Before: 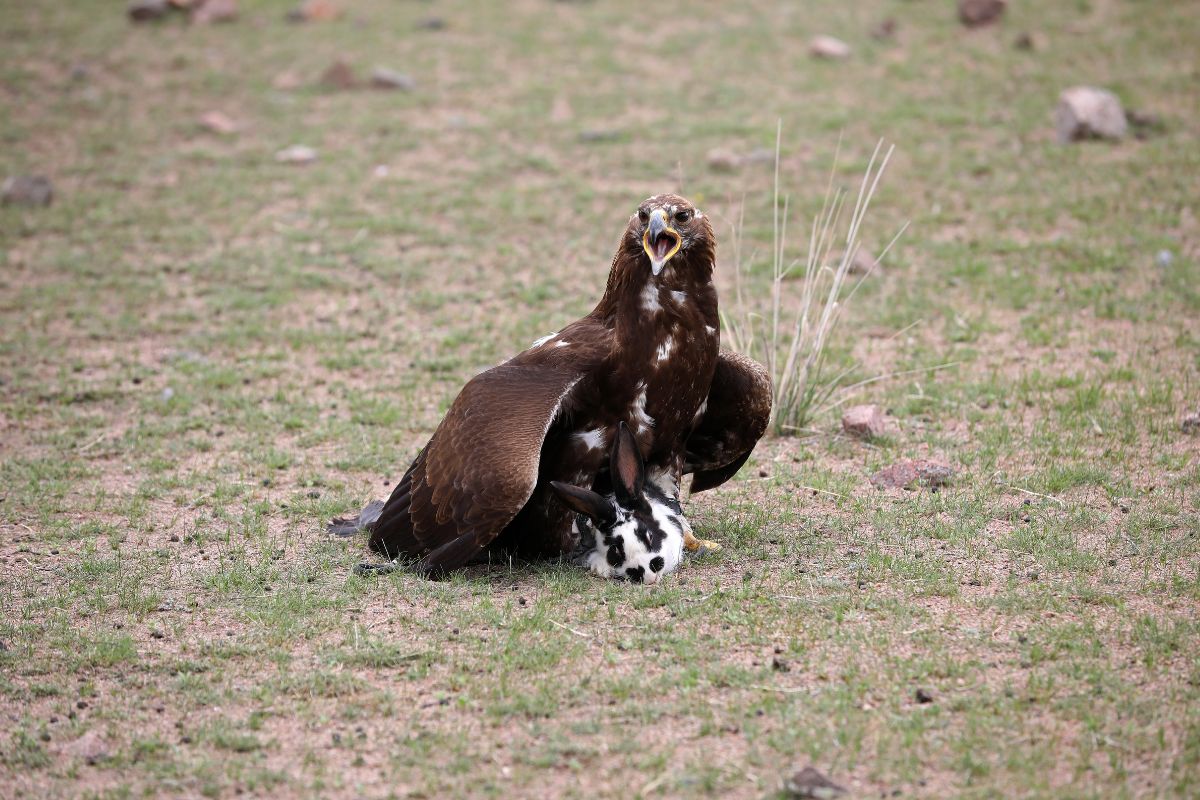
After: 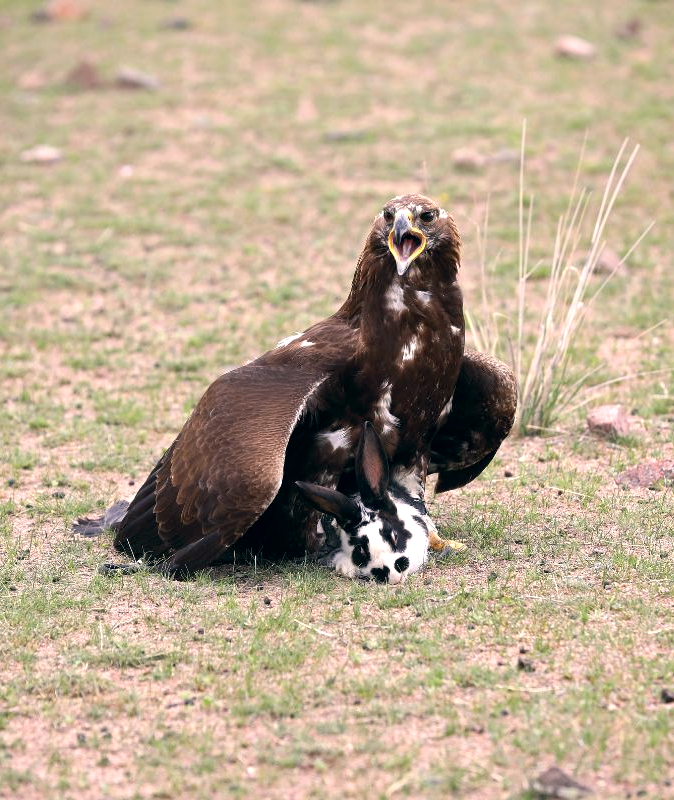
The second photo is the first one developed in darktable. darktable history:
exposure: black level correction 0.001, exposure 0.499 EV, compensate highlight preservation false
color correction: highlights a* 5.41, highlights b* 5.35, shadows a* -4.82, shadows b* -5.09
crop: left 21.255%, right 22.571%
color zones: curves: ch0 [(0, 0.497) (0.143, 0.5) (0.286, 0.5) (0.429, 0.483) (0.571, 0.116) (0.714, -0.006) (0.857, 0.28) (1, 0.497)]
